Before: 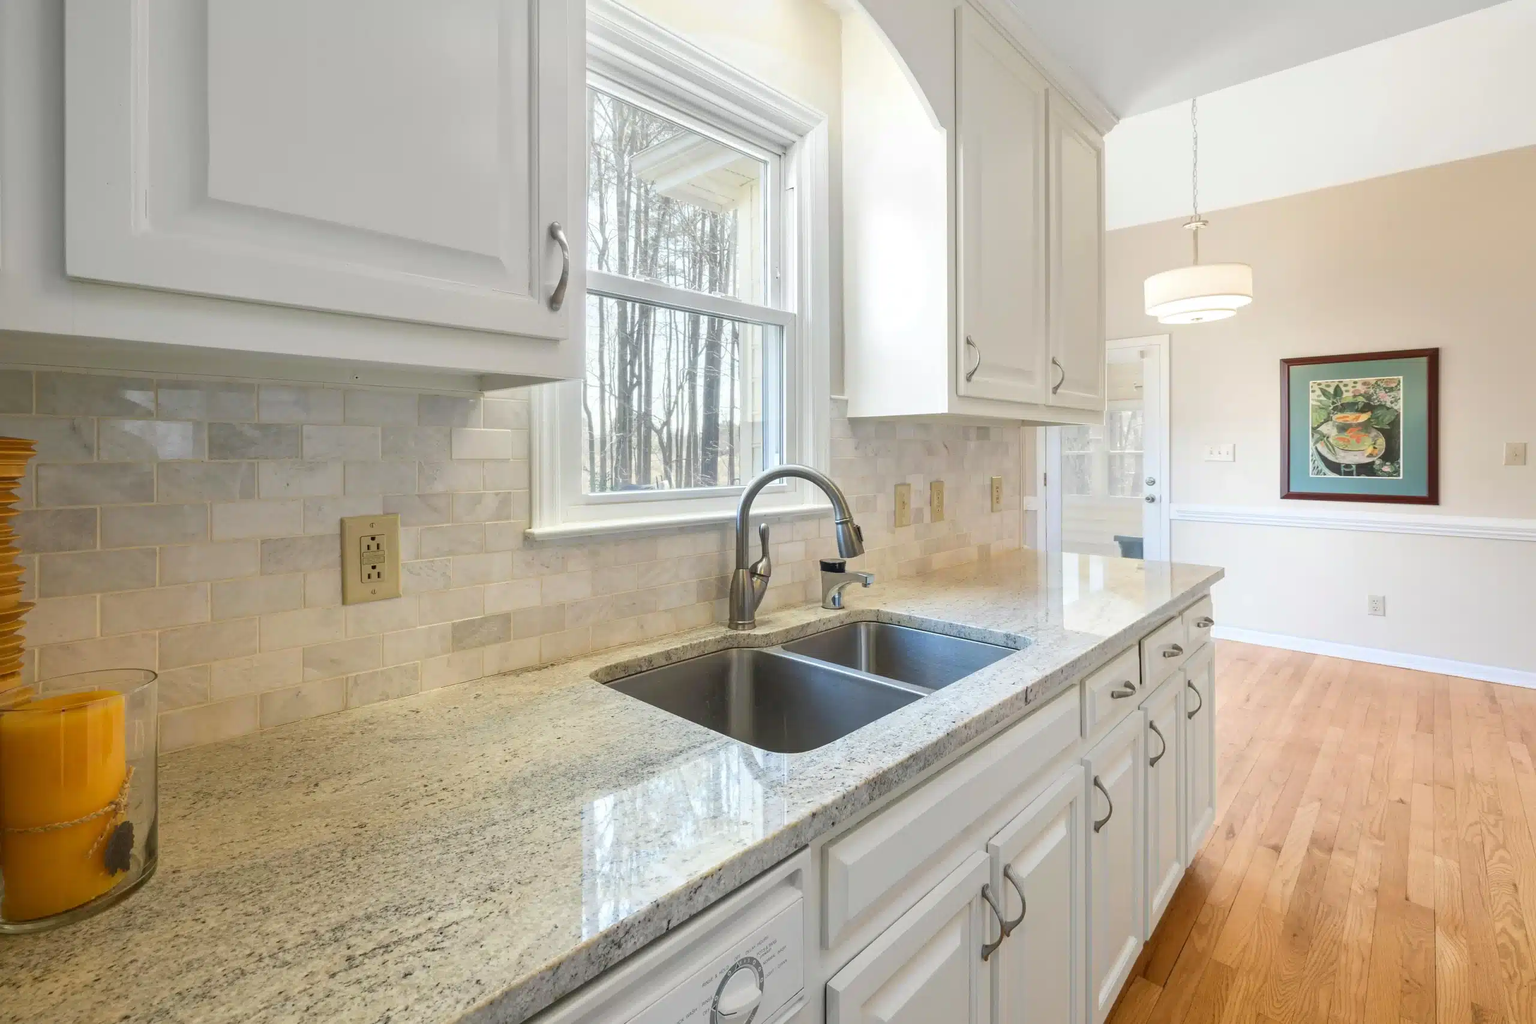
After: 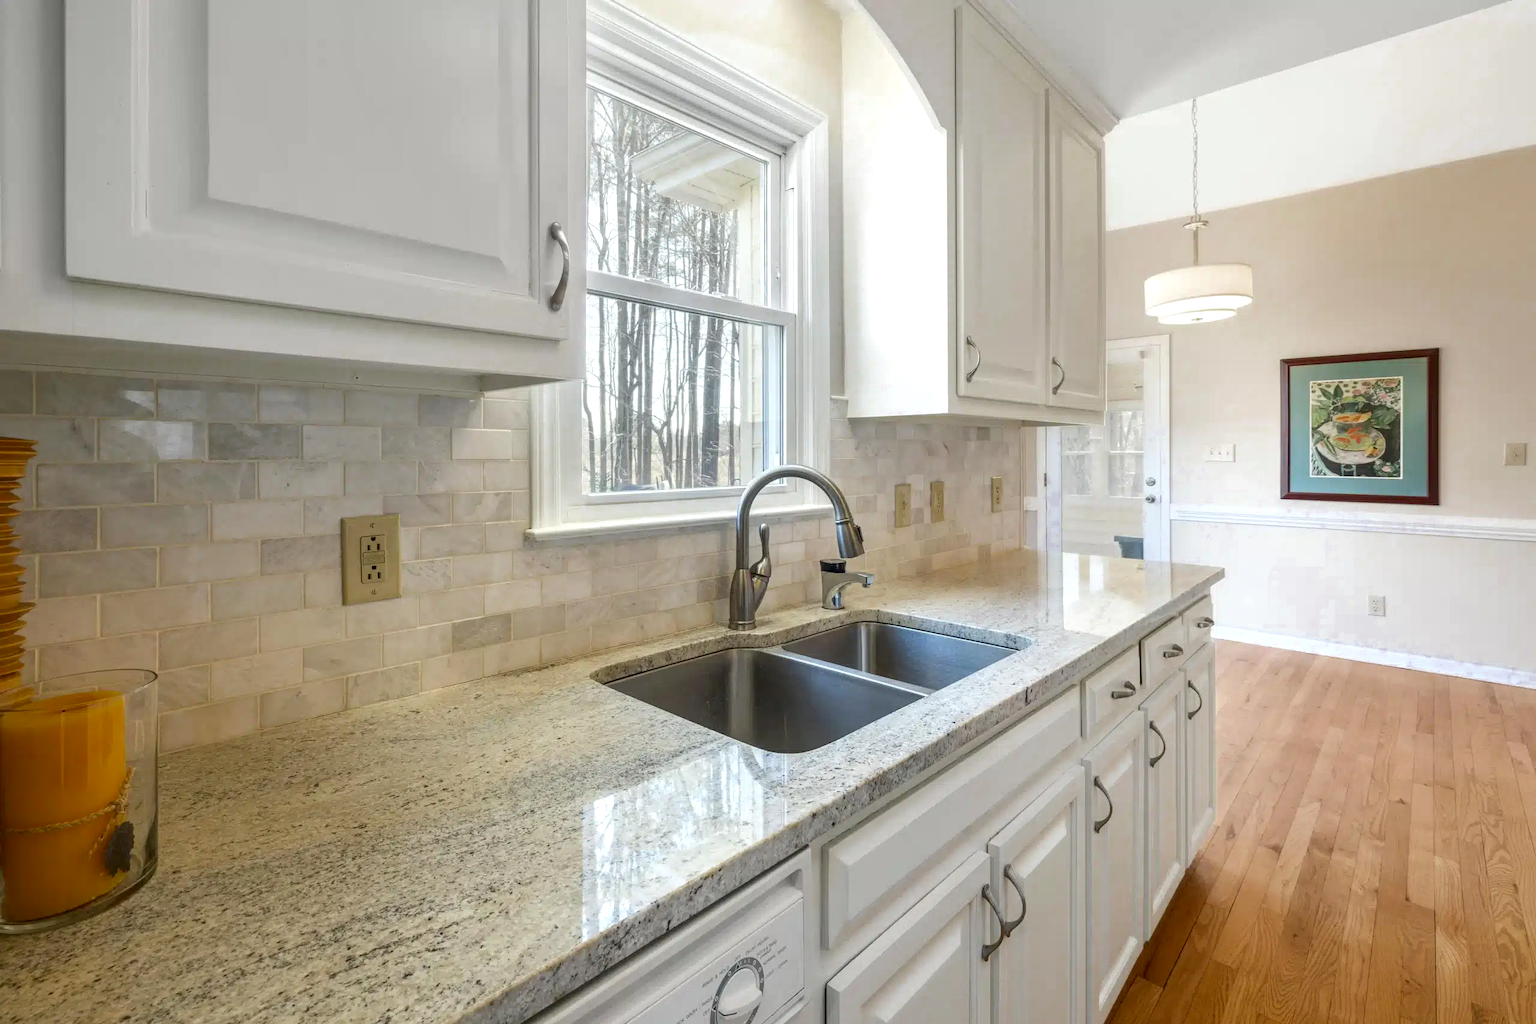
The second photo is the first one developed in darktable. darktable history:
color zones: curves: ch0 [(0.27, 0.396) (0.563, 0.504) (0.75, 0.5) (0.787, 0.307)]
local contrast: detail 130%
